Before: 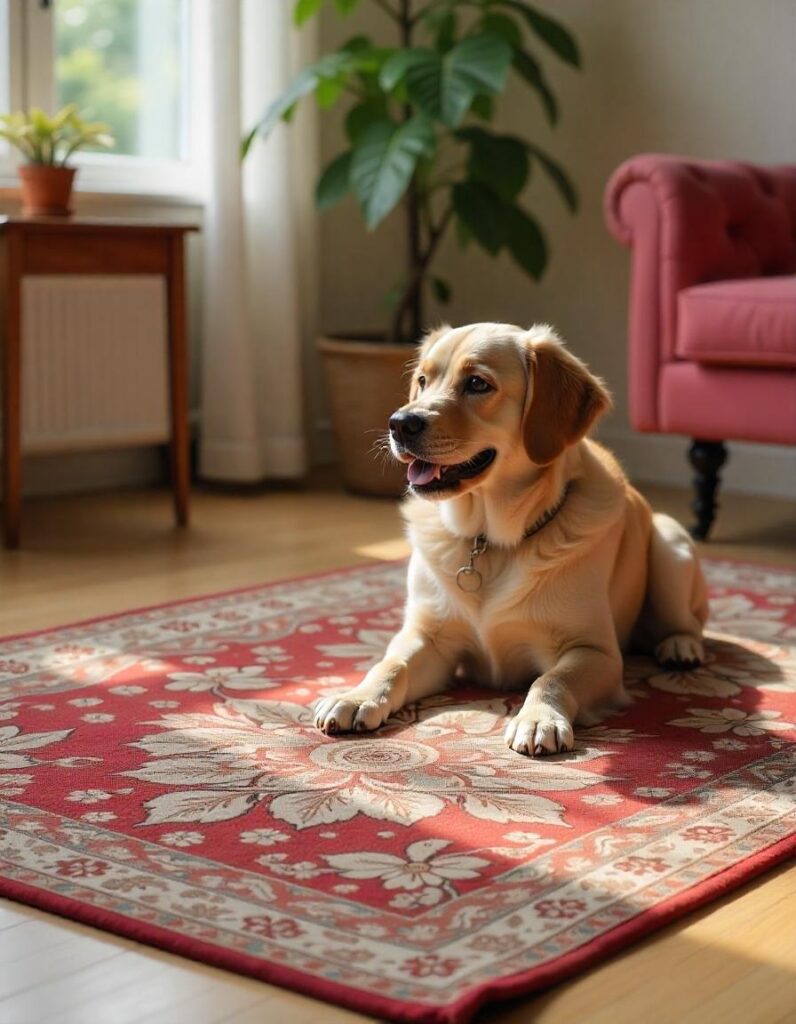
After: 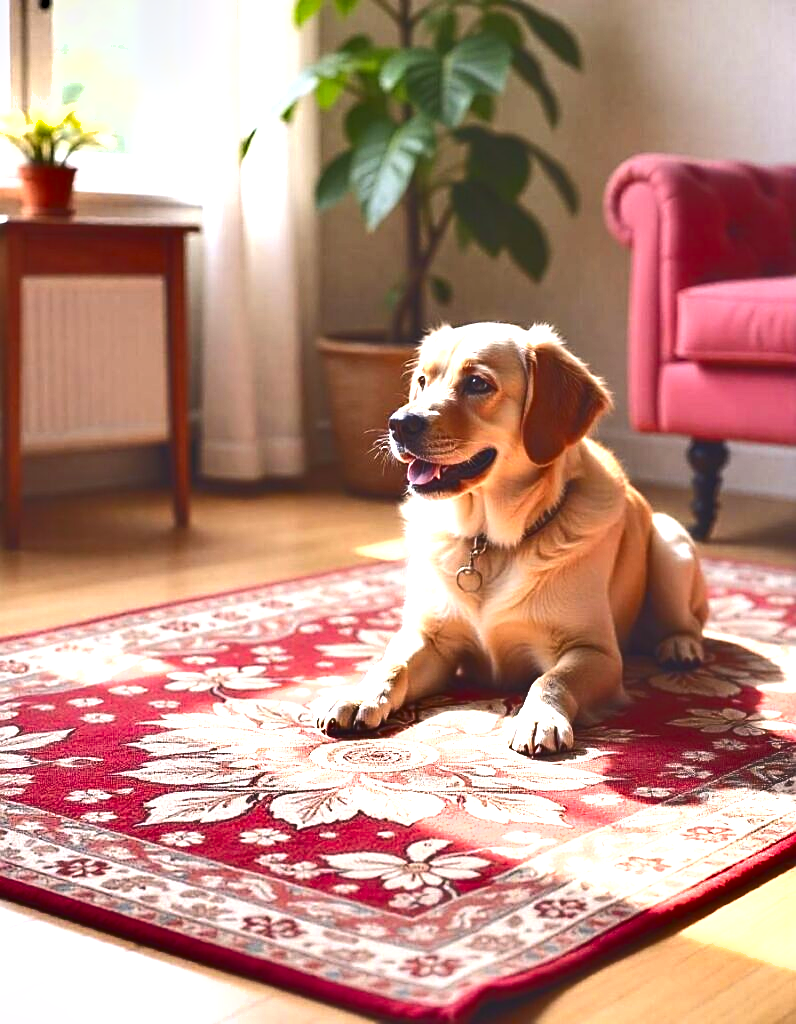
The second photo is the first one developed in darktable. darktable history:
exposure: black level correction 0, exposure 1.55 EV, compensate exposure bias true, compensate highlight preservation false
sharpen: on, module defaults
shadows and highlights: shadows 25, highlights -48, soften with gaussian
tone curve: curves: ch0 [(0, 0.142) (0.384, 0.314) (0.752, 0.711) (0.991, 0.95)]; ch1 [(0.006, 0.129) (0.346, 0.384) (1, 1)]; ch2 [(0.003, 0.057) (0.261, 0.248) (1, 1)], color space Lab, independent channels
